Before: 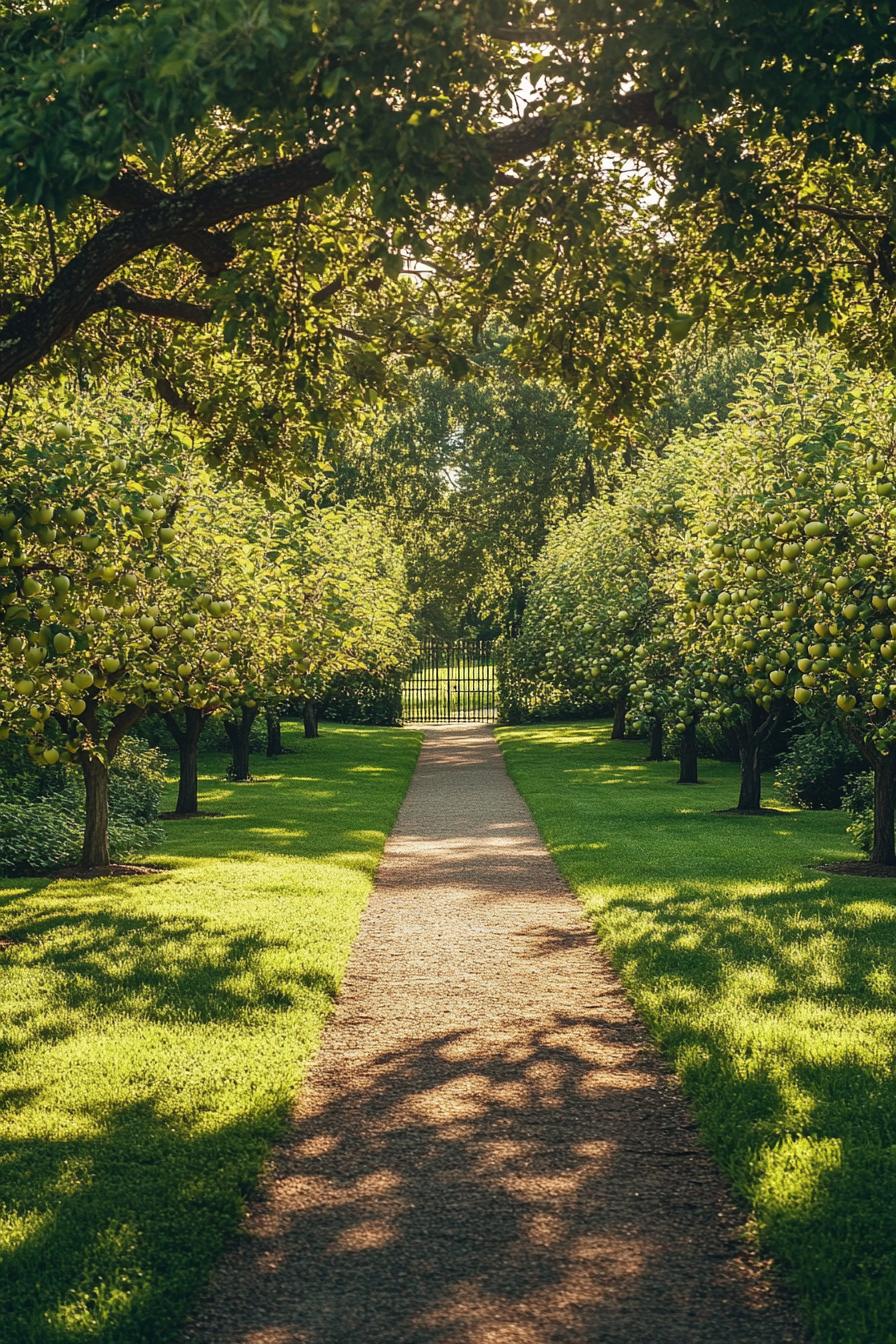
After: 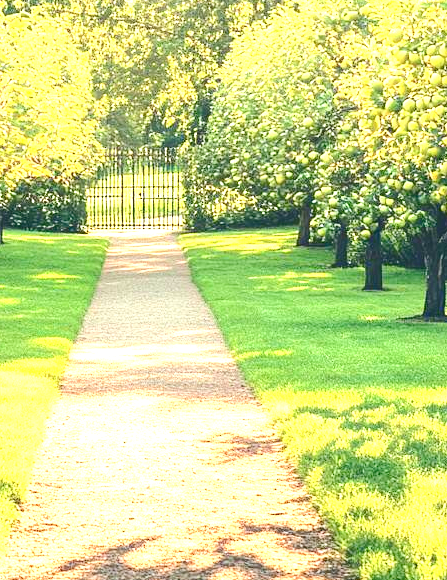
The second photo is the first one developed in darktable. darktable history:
tone curve: curves: ch0 [(0, 0) (0.003, 0.072) (0.011, 0.073) (0.025, 0.072) (0.044, 0.076) (0.069, 0.089) (0.1, 0.103) (0.136, 0.123) (0.177, 0.158) (0.224, 0.21) (0.277, 0.275) (0.335, 0.372) (0.399, 0.463) (0.468, 0.556) (0.543, 0.633) (0.623, 0.712) (0.709, 0.795) (0.801, 0.869) (0.898, 0.942) (1, 1)], color space Lab, independent channels, preserve colors none
levels: levels [0.036, 0.364, 0.827]
exposure: black level correction 0, exposure 1.106 EV, compensate highlight preservation false
crop: left 35.168%, top 36.752%, right 14.901%, bottom 20.021%
